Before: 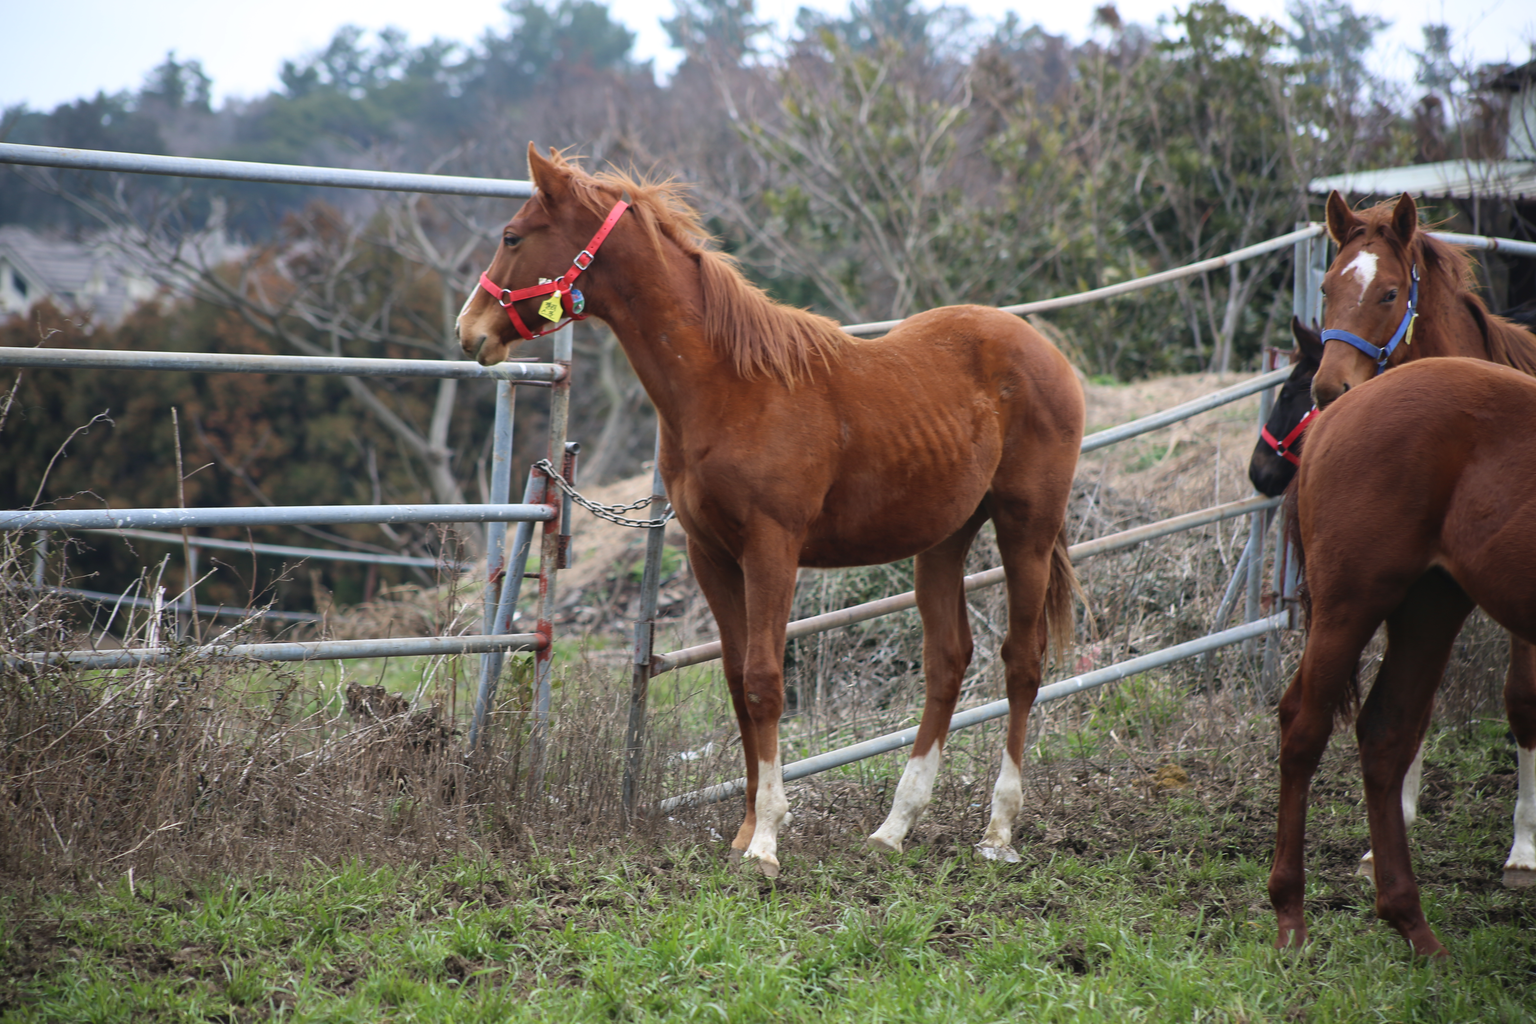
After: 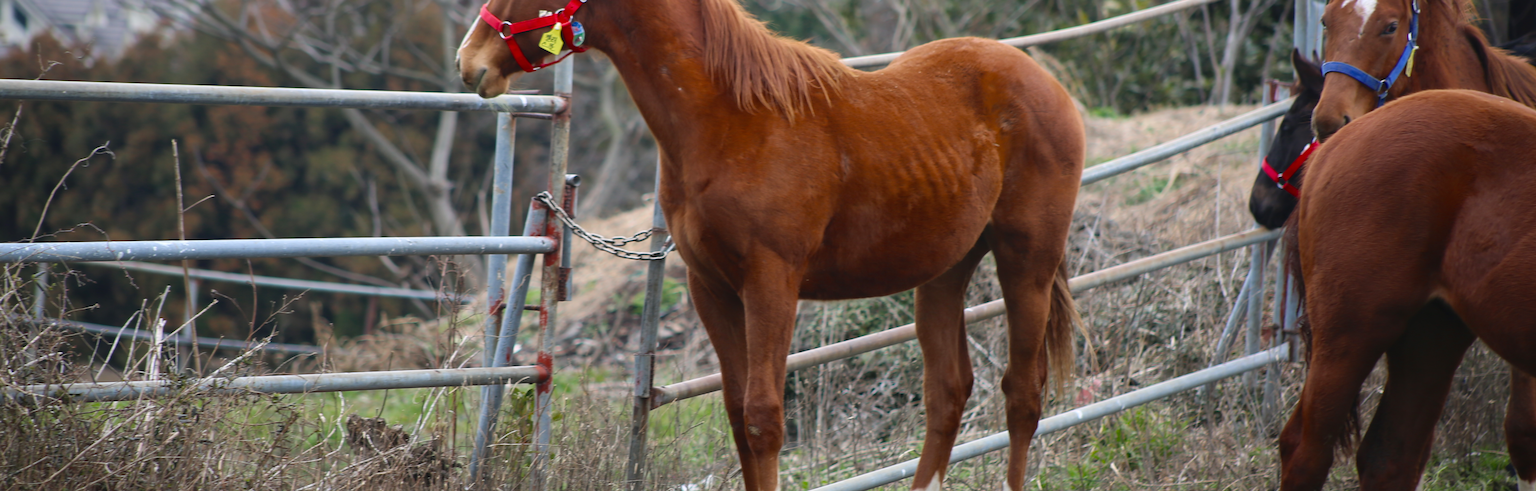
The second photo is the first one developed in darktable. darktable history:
color balance rgb: power › hue 325.66°, perceptual saturation grading › global saturation 13.401%, saturation formula JzAzBz (2021)
crop and rotate: top 26.186%, bottom 25.784%
